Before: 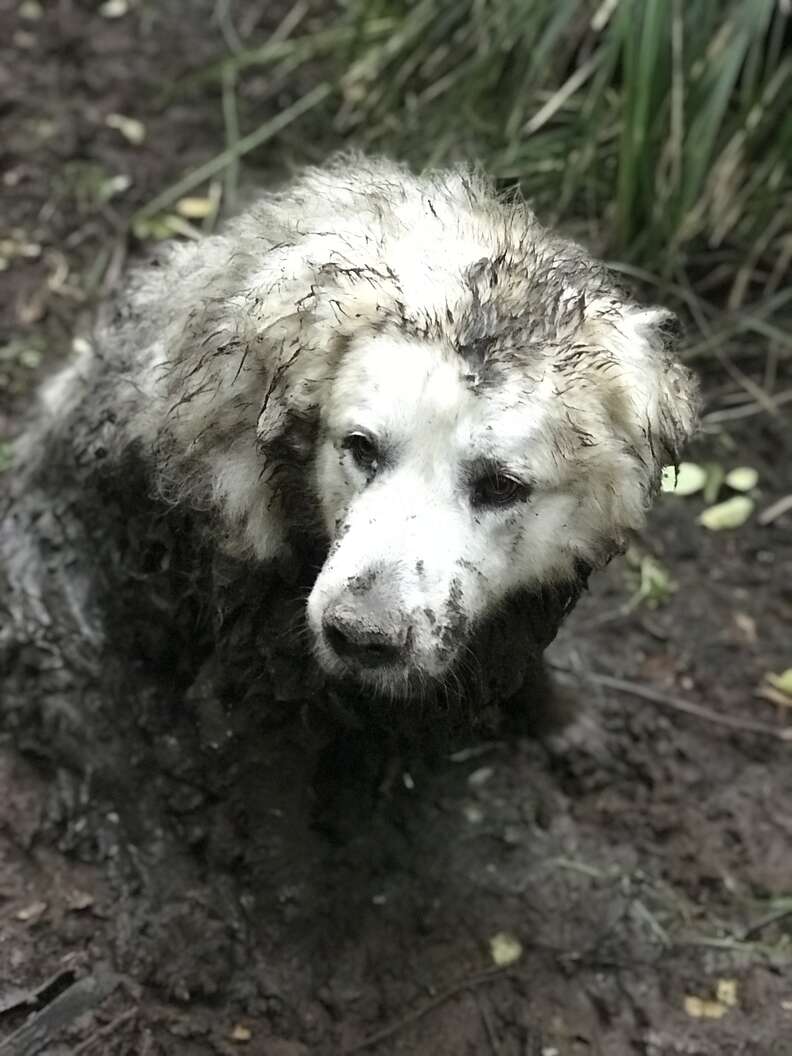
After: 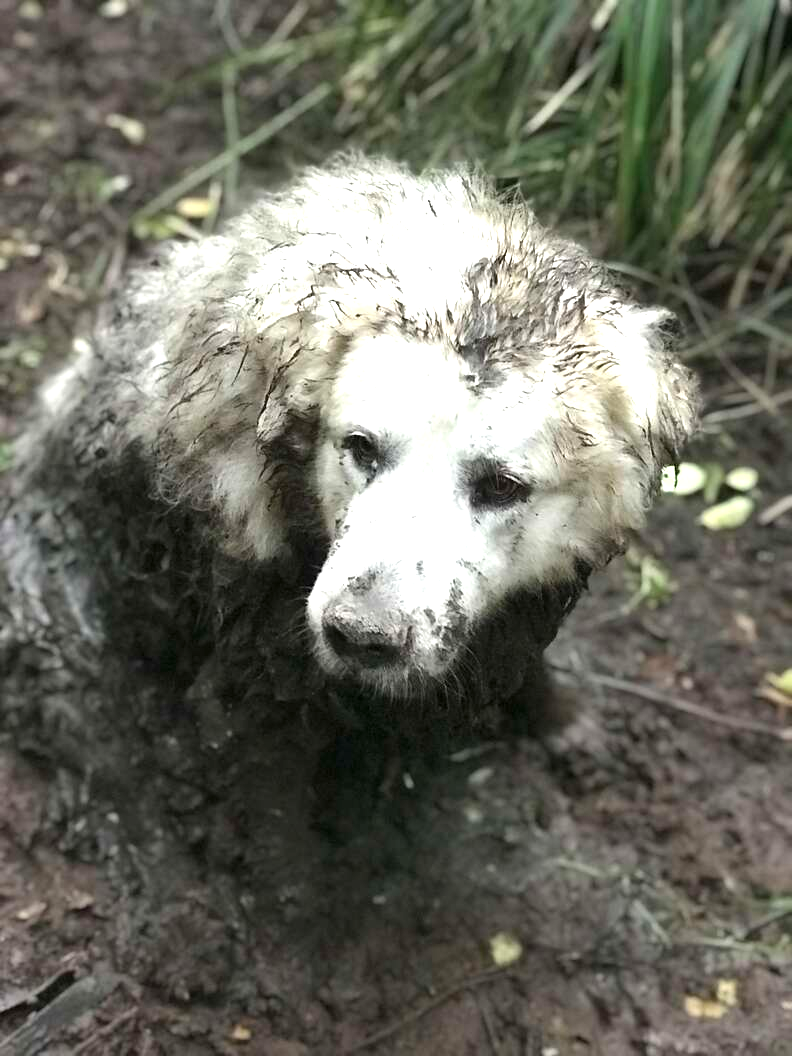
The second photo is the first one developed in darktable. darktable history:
exposure: exposure 0.64 EV, compensate highlight preservation false
